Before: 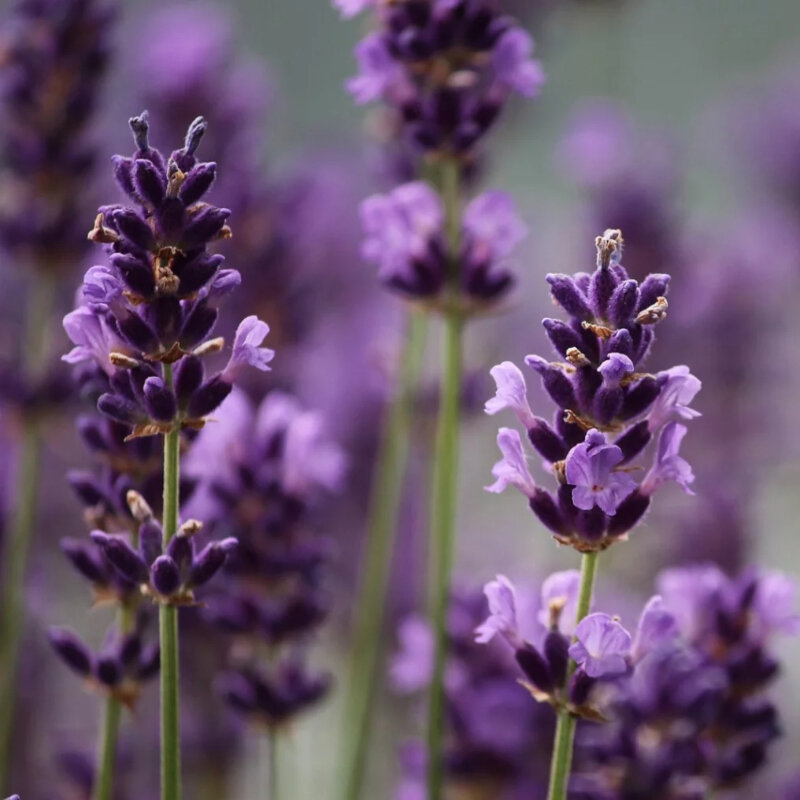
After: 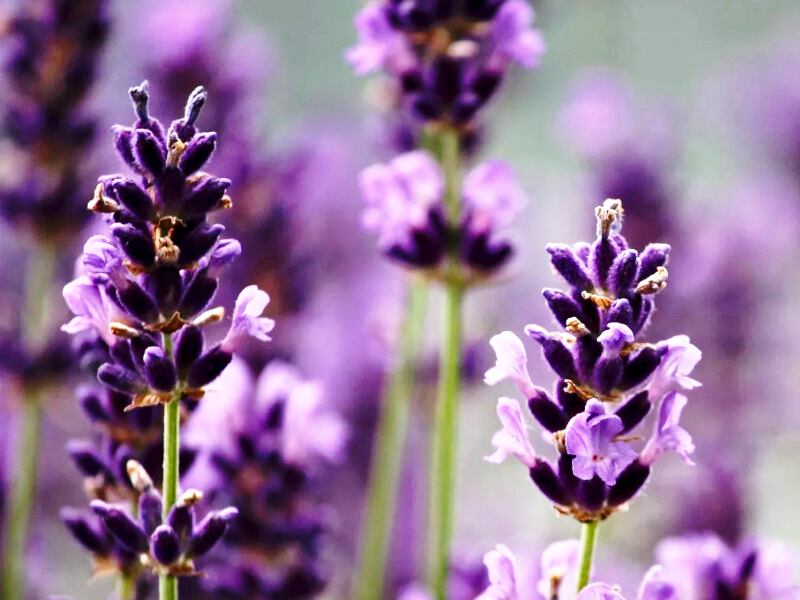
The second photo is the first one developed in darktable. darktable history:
base curve: curves: ch0 [(0, 0) (0.028, 0.03) (0.121, 0.232) (0.46, 0.748) (0.859, 0.968) (1, 1)], preserve colors none
crop: top 3.857%, bottom 21.132%
exposure: exposure 0.207 EV, compensate highlight preservation false
contrast equalizer: octaves 7, y [[0.528, 0.548, 0.563, 0.562, 0.546, 0.526], [0.55 ×6], [0 ×6], [0 ×6], [0 ×6]]
